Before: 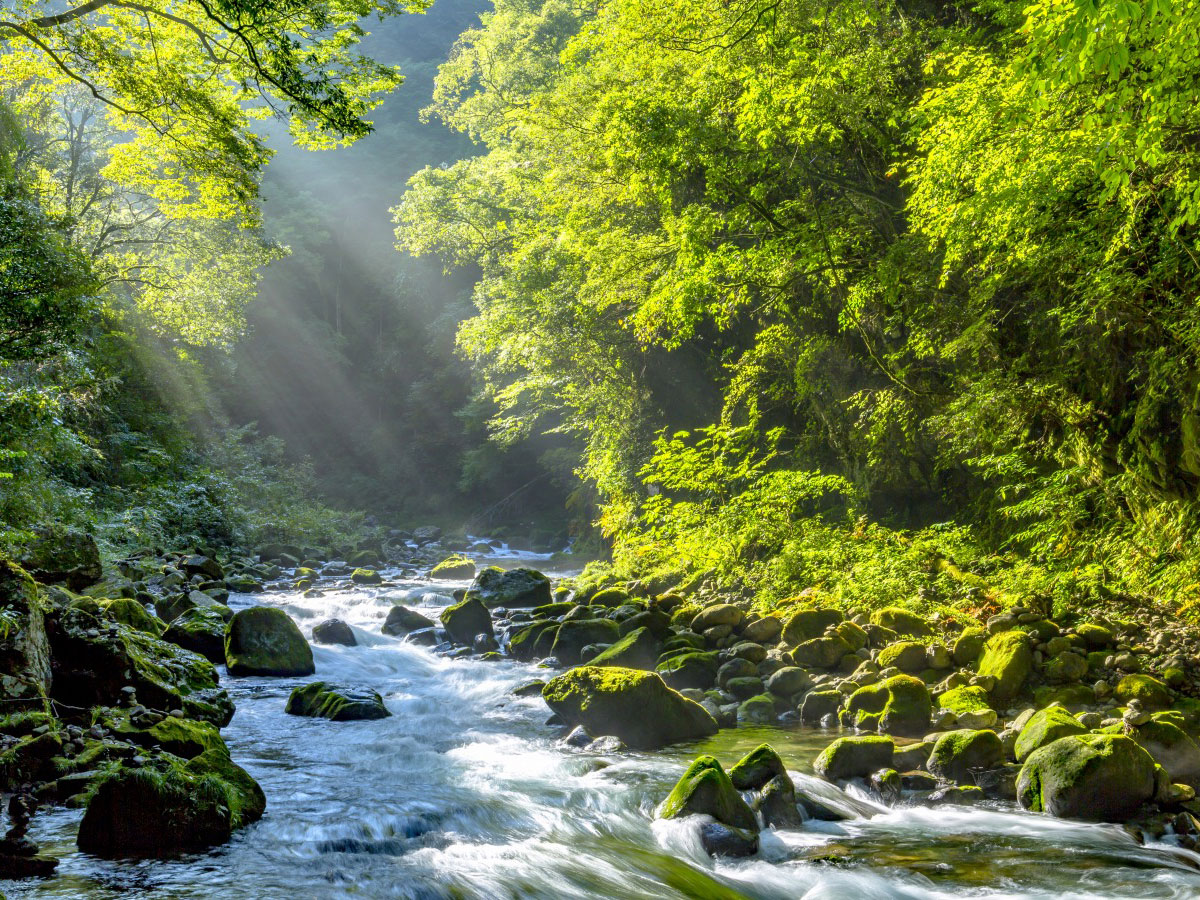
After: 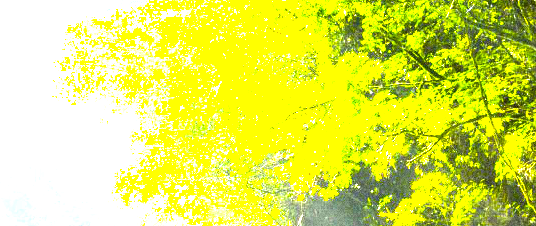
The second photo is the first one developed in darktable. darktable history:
grain: coarseness 0.09 ISO, strength 40%
crop: left 28.64%, top 16.832%, right 26.637%, bottom 58.055%
color balance rgb: perceptual saturation grading › global saturation 25%, perceptual brilliance grading › global brilliance 35%, perceptual brilliance grading › highlights 50%, perceptual brilliance grading › mid-tones 60%, perceptual brilliance grading › shadows 35%, global vibrance 20%
exposure: exposure 0.781 EV, compensate highlight preservation false
